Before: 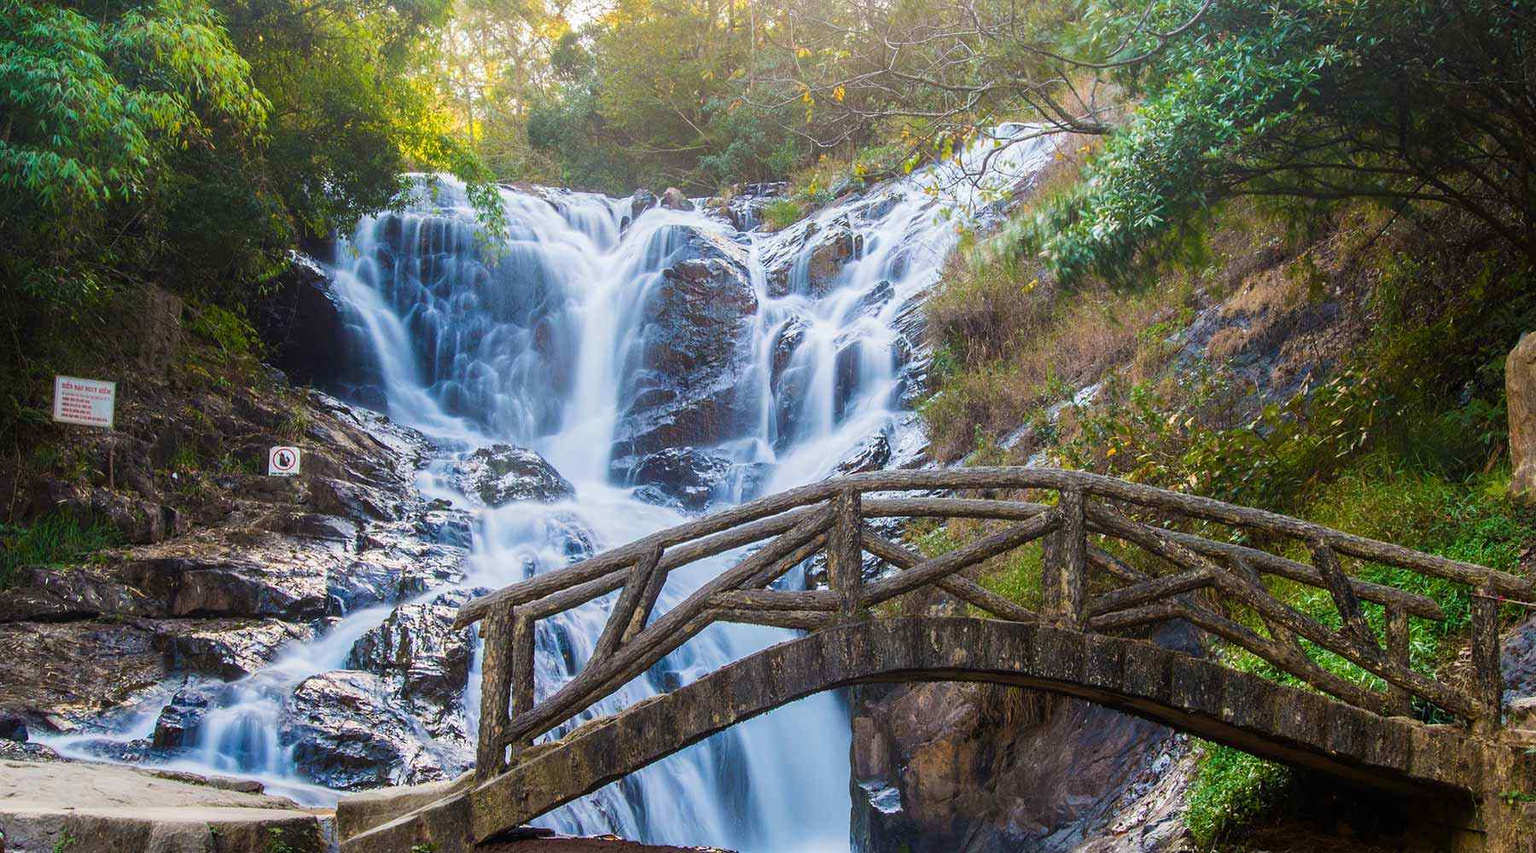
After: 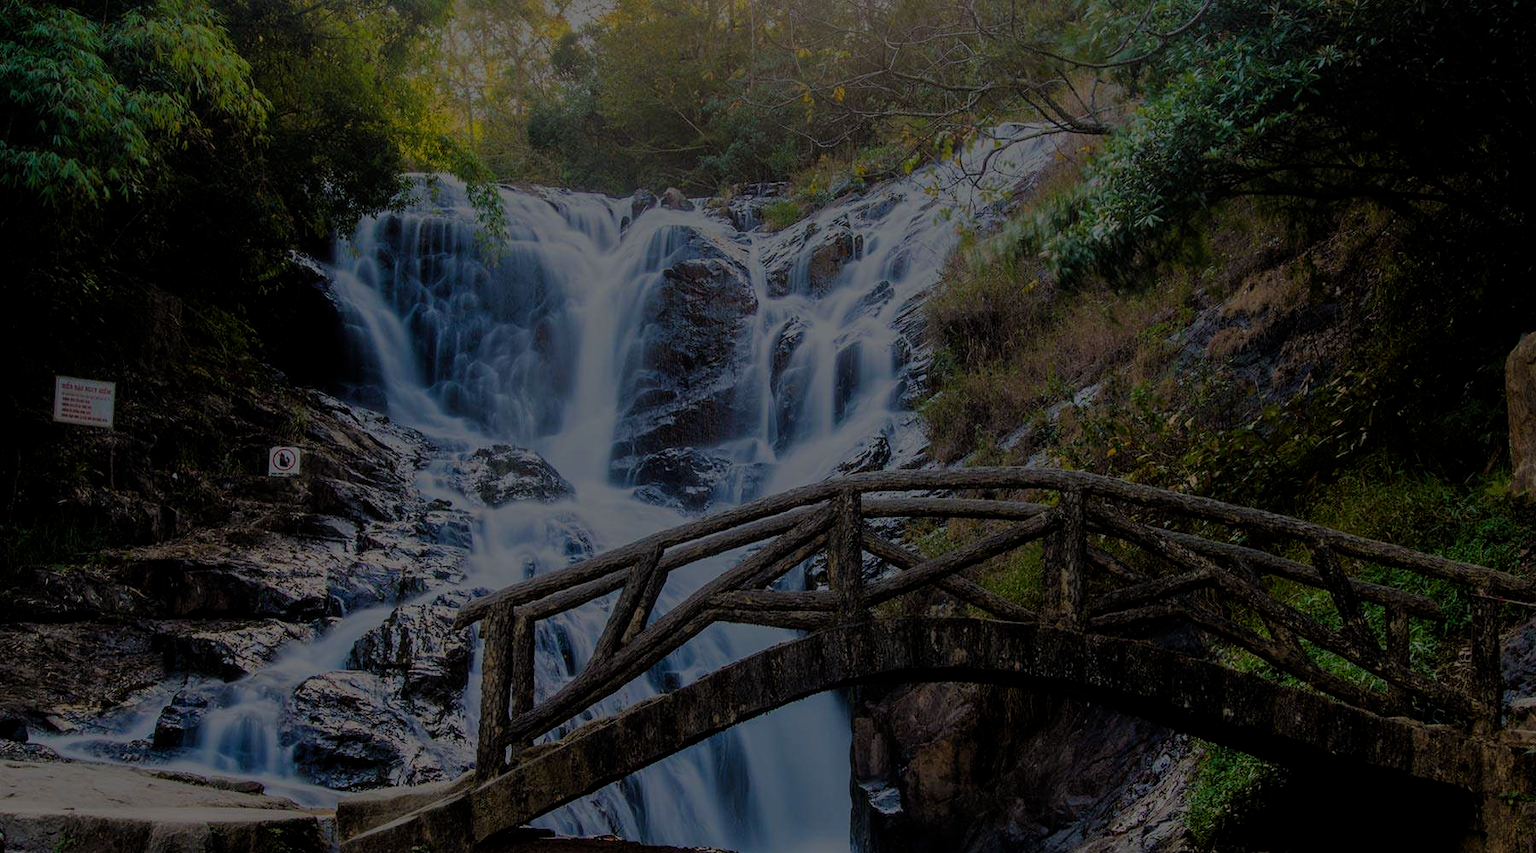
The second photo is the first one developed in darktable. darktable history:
filmic rgb: black relative exposure -8.79 EV, white relative exposure 4.98 EV, threshold 3 EV, target black luminance 0%, hardness 3.77, latitude 66.33%, contrast 0.822, shadows ↔ highlights balance 20%, color science v5 (2021), contrast in shadows safe, contrast in highlights safe, enable highlight reconstruction true
exposure: exposure -2.446 EV, compensate highlight preservation false
